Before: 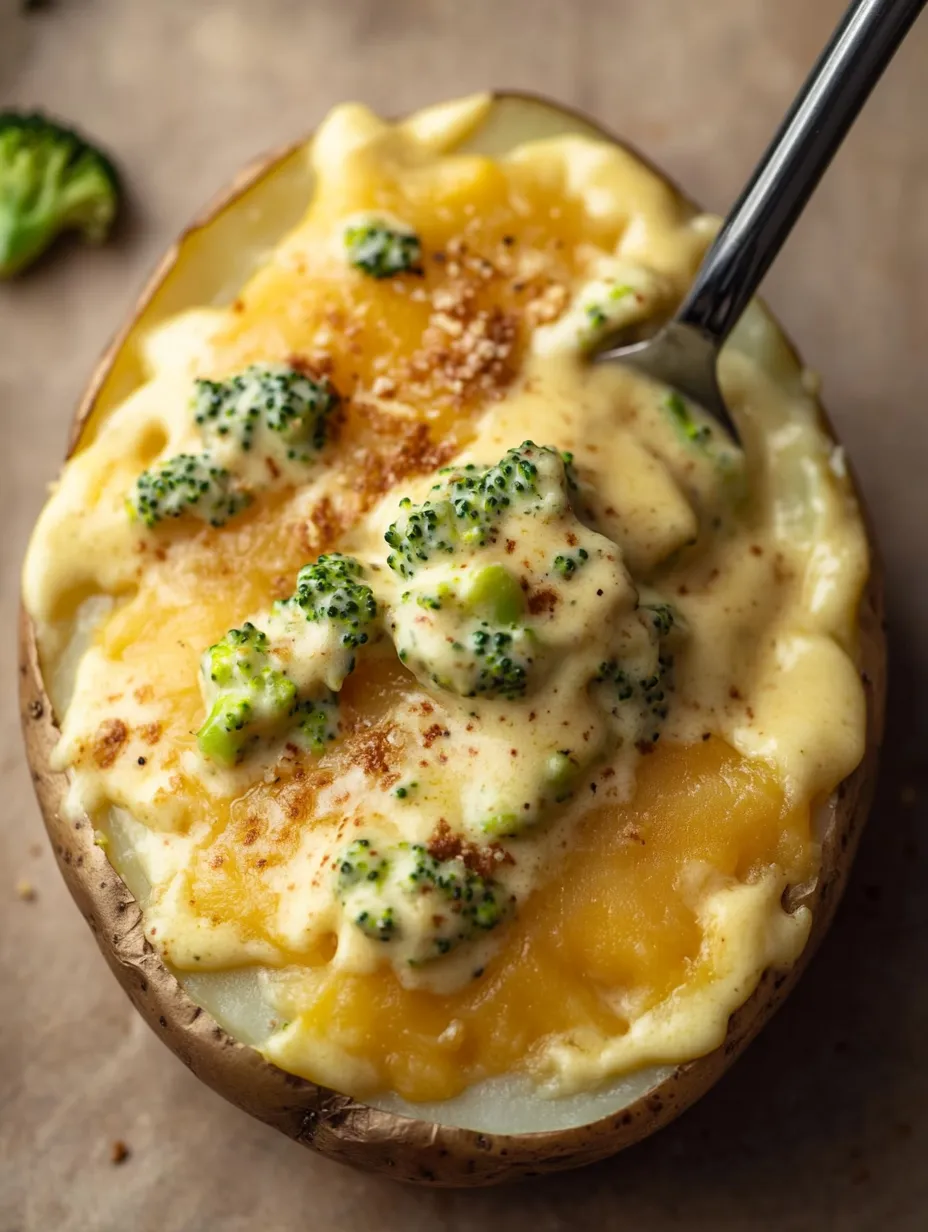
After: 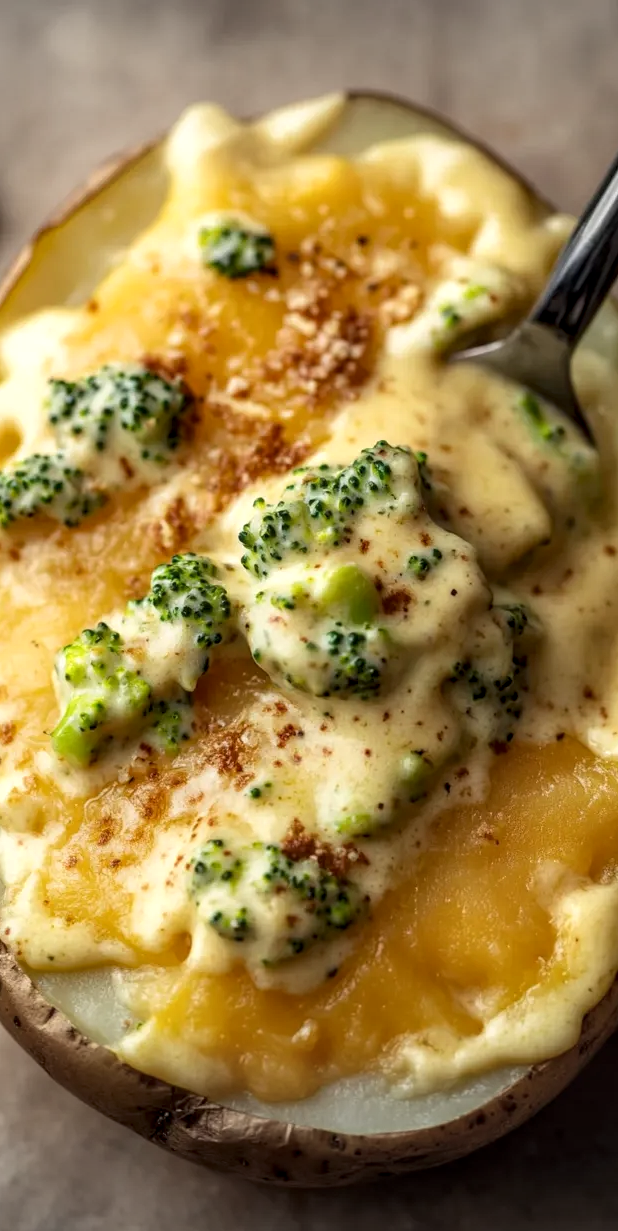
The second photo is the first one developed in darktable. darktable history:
crop and rotate: left 15.754%, right 17.579%
local contrast: detail 130%
vignetting: fall-off start 100%, brightness -0.282, width/height ratio 1.31
